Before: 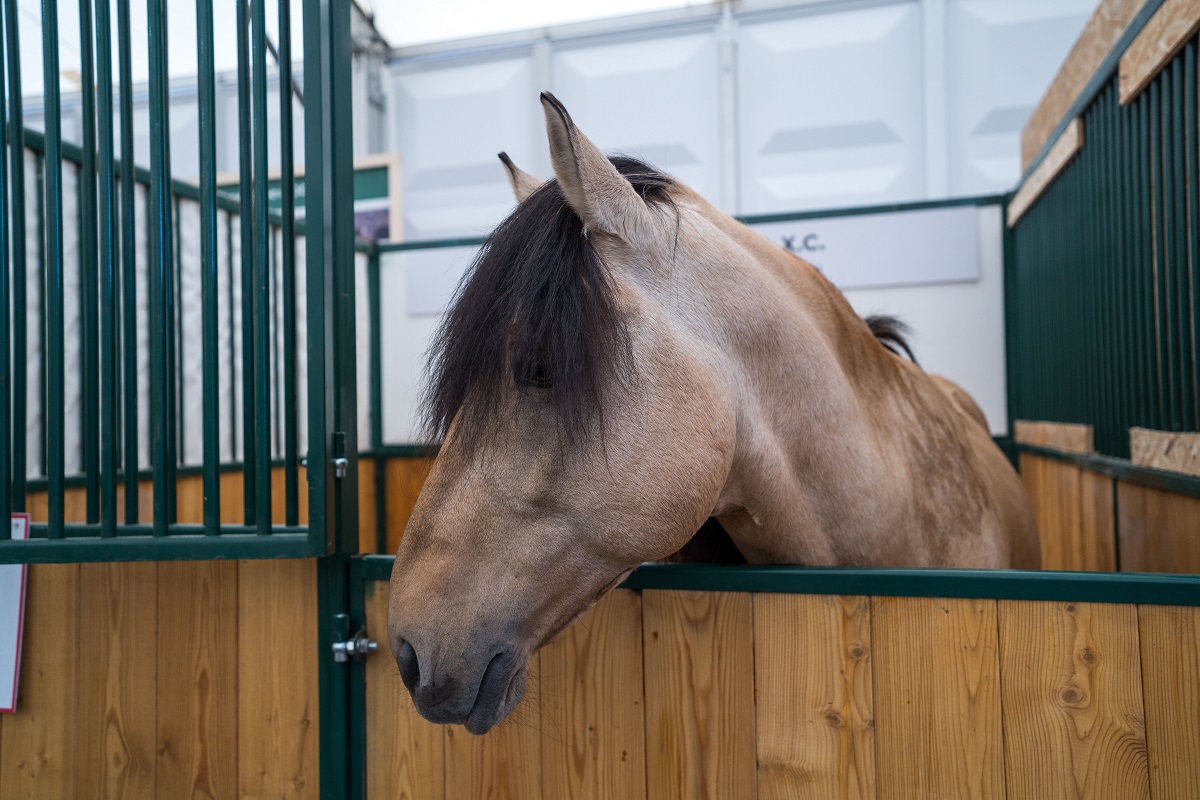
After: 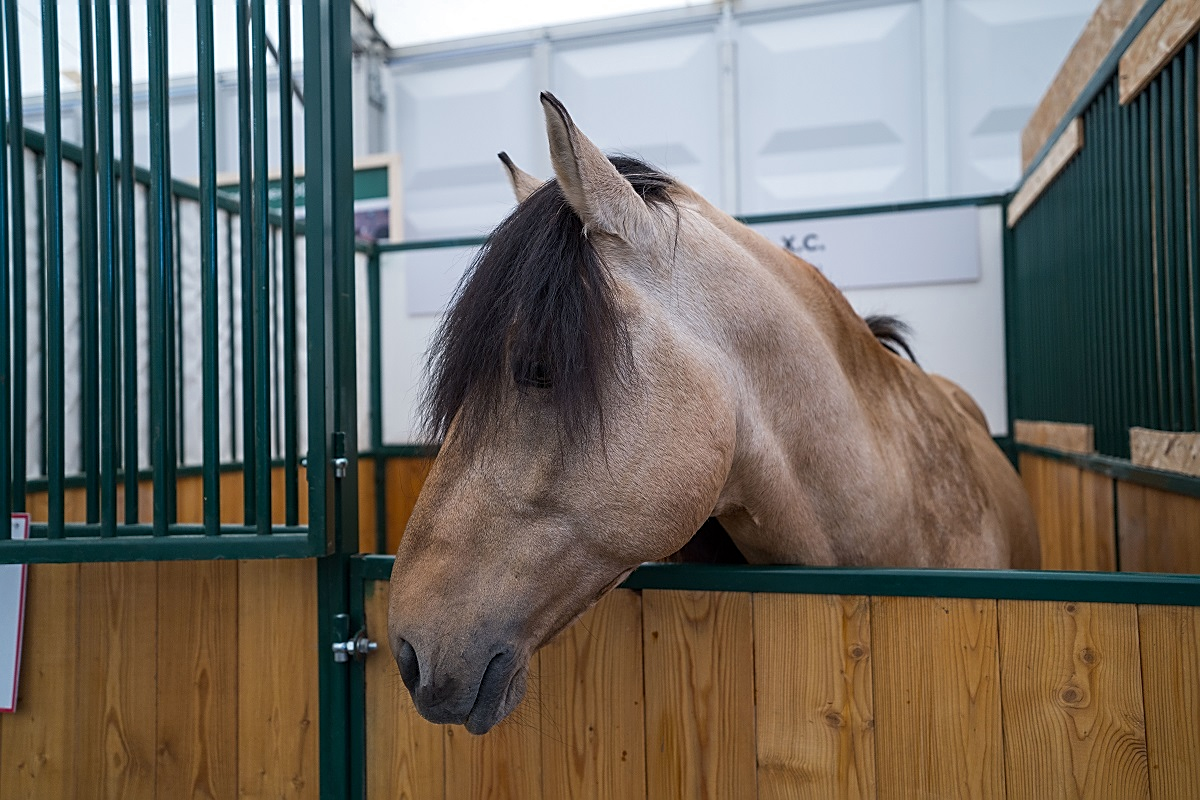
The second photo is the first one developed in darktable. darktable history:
color zones: curves: ch0 [(0, 0.425) (0.143, 0.422) (0.286, 0.42) (0.429, 0.419) (0.571, 0.419) (0.714, 0.42) (0.857, 0.422) (1, 0.425)]
sharpen: on, module defaults
